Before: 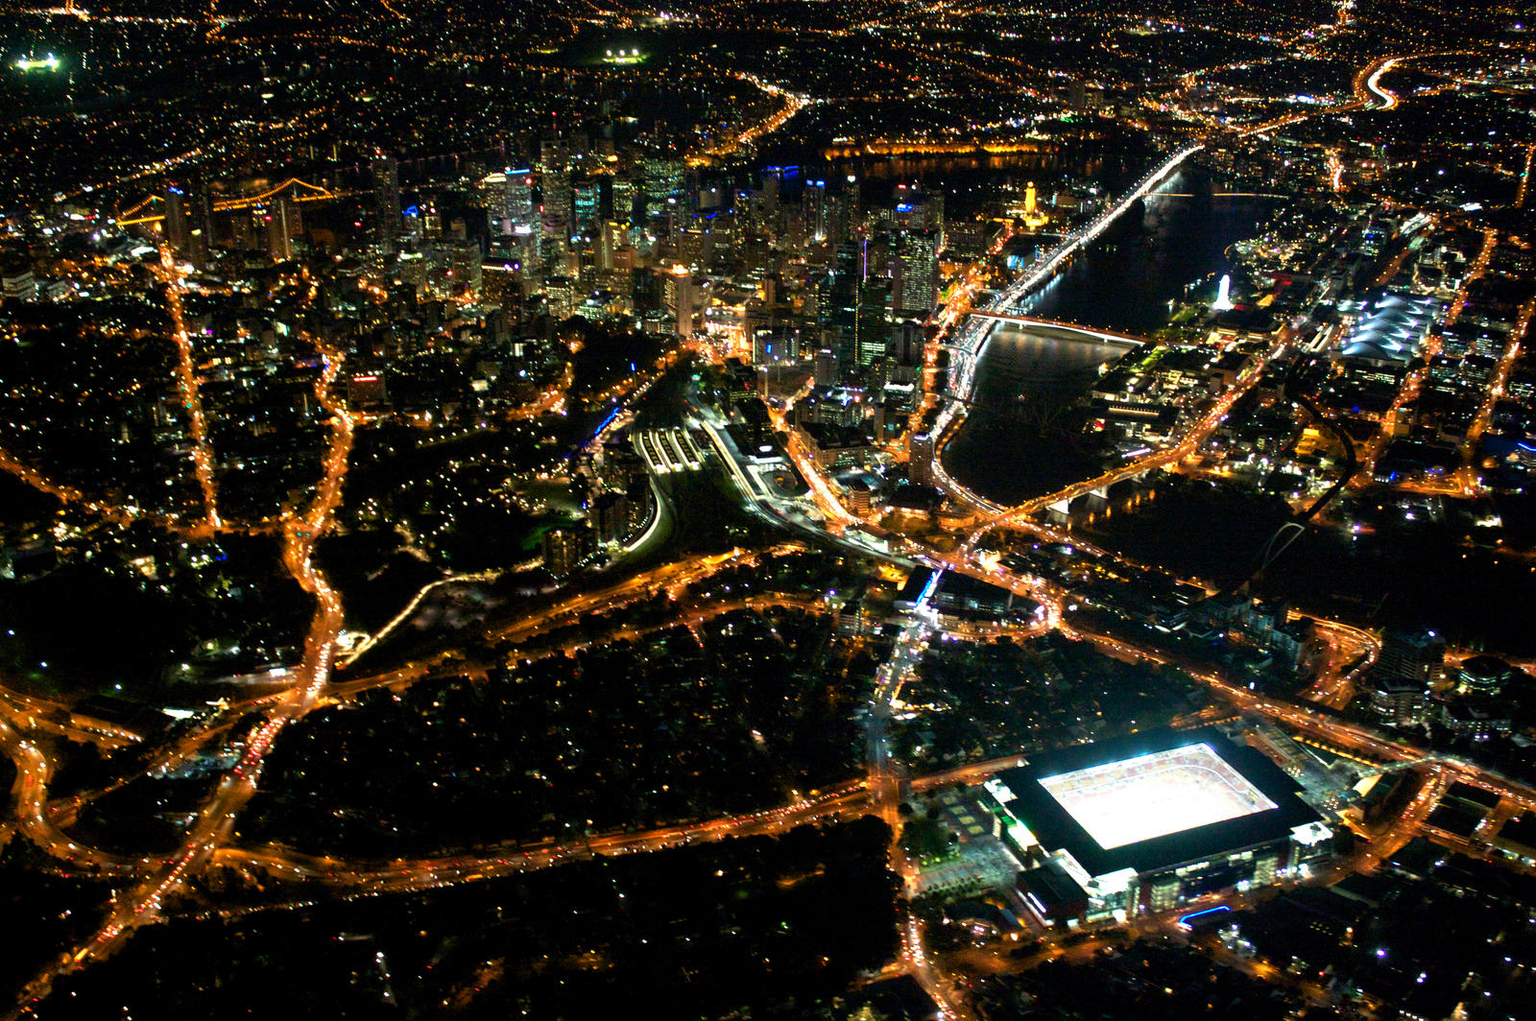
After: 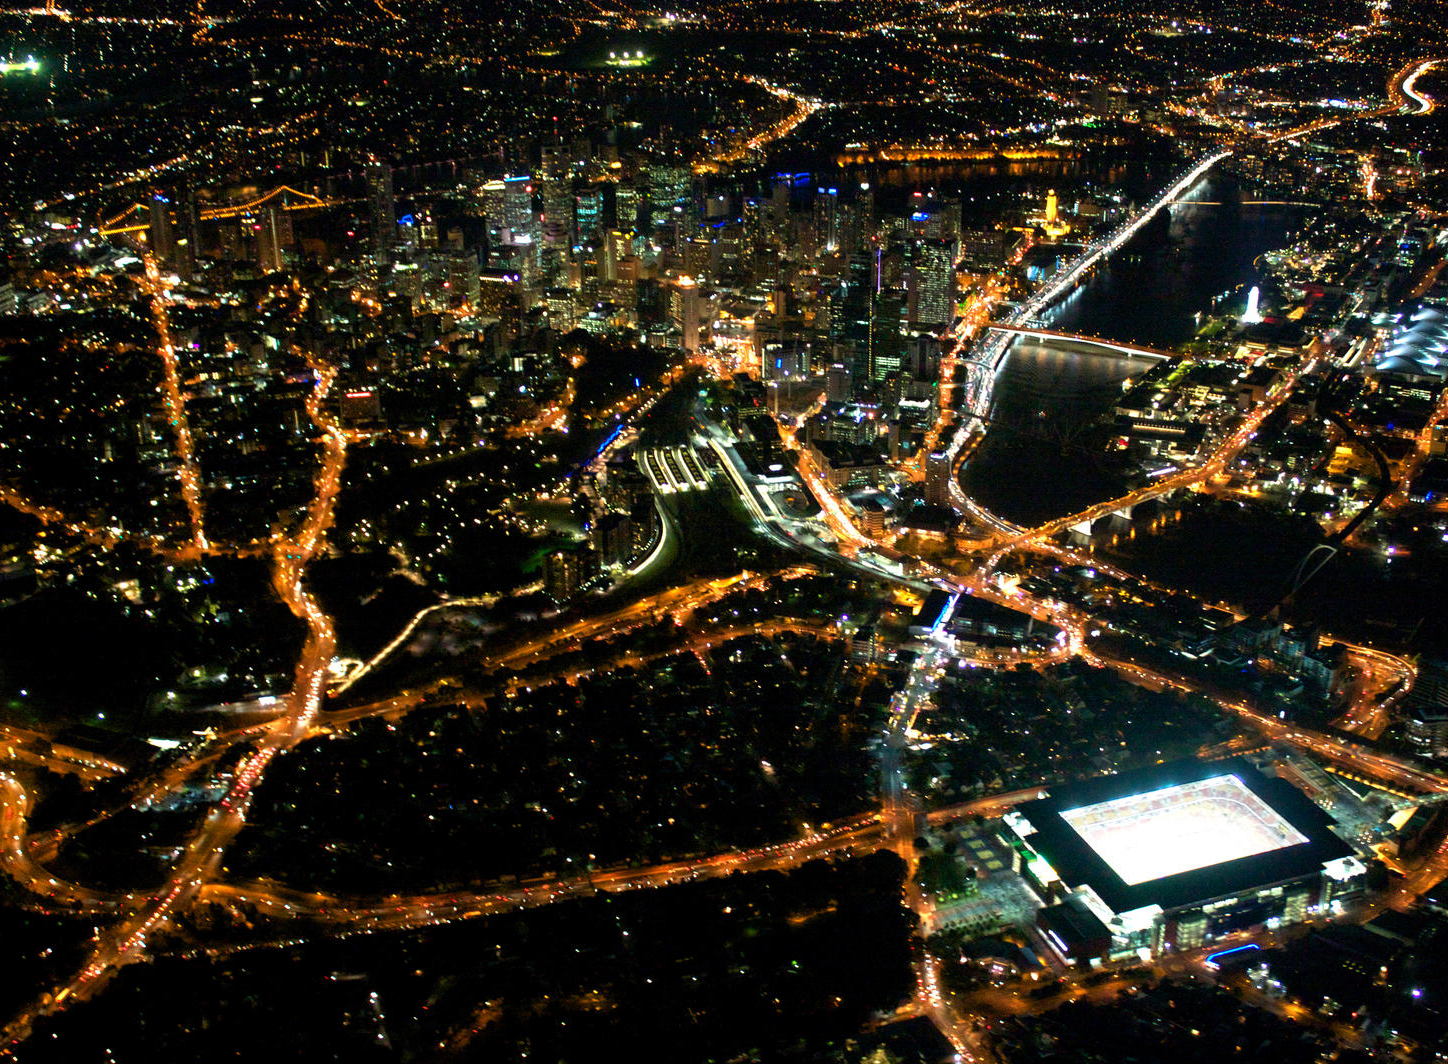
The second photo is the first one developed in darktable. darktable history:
crop and rotate: left 1.381%, right 8.062%
